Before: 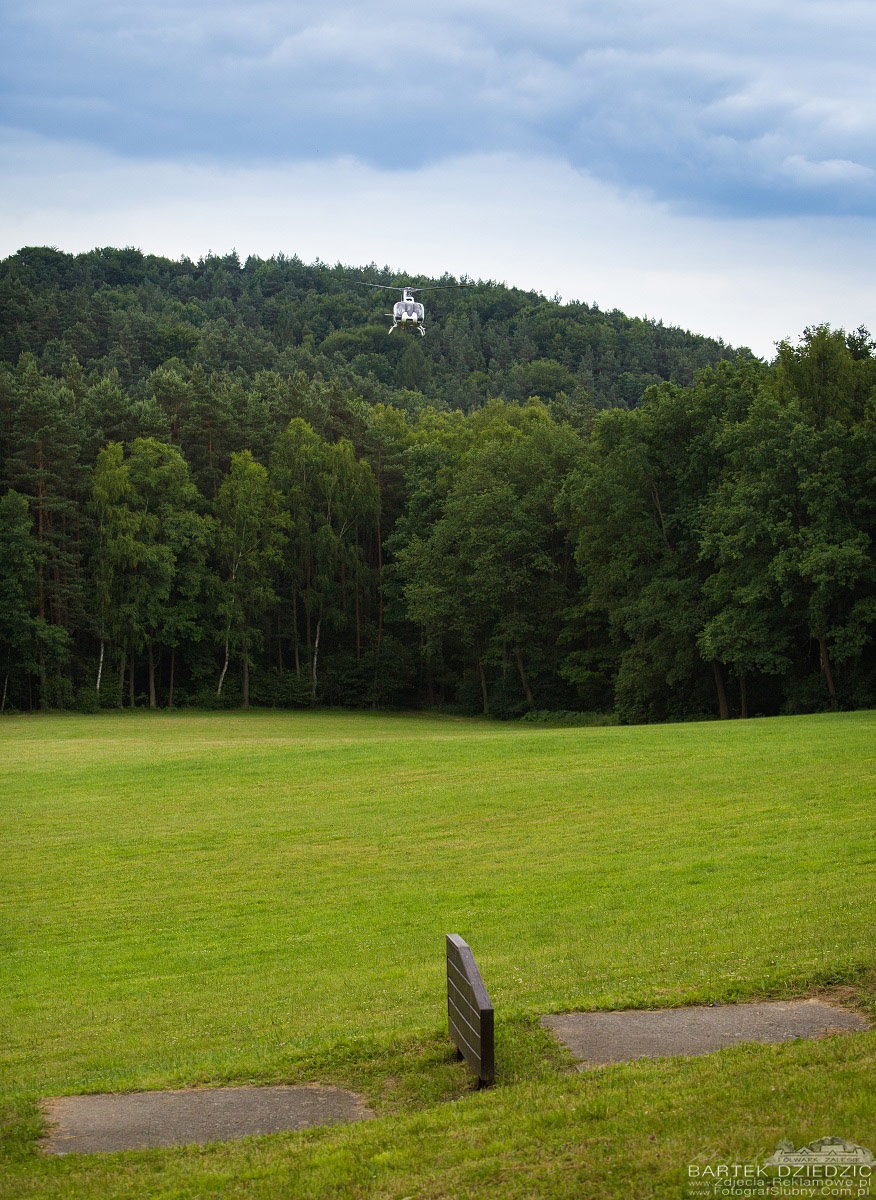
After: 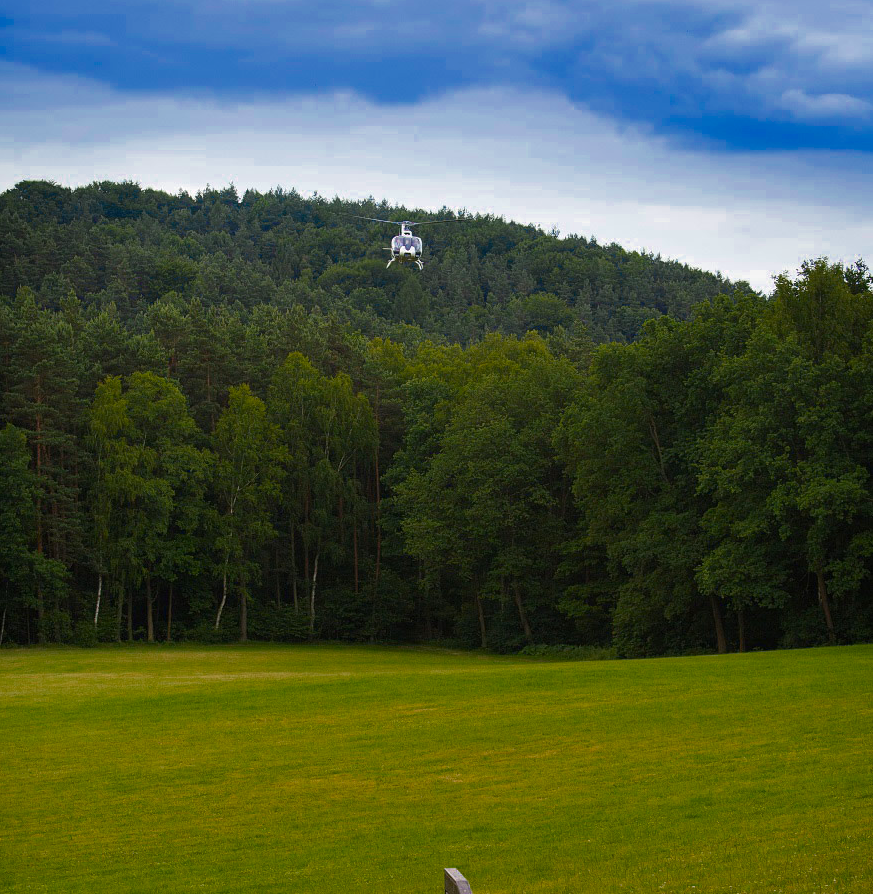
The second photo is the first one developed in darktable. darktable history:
crop: left 0.305%, top 5.544%, bottom 19.911%
color zones: curves: ch0 [(0, 0.553) (0.123, 0.58) (0.23, 0.419) (0.468, 0.155) (0.605, 0.132) (0.723, 0.063) (0.833, 0.172) (0.921, 0.468)]; ch1 [(0.025, 0.645) (0.229, 0.584) (0.326, 0.551) (0.537, 0.446) (0.599, 0.911) (0.708, 1) (0.805, 0.944)]; ch2 [(0.086, 0.468) (0.254, 0.464) (0.638, 0.564) (0.702, 0.592) (0.768, 0.564)]
